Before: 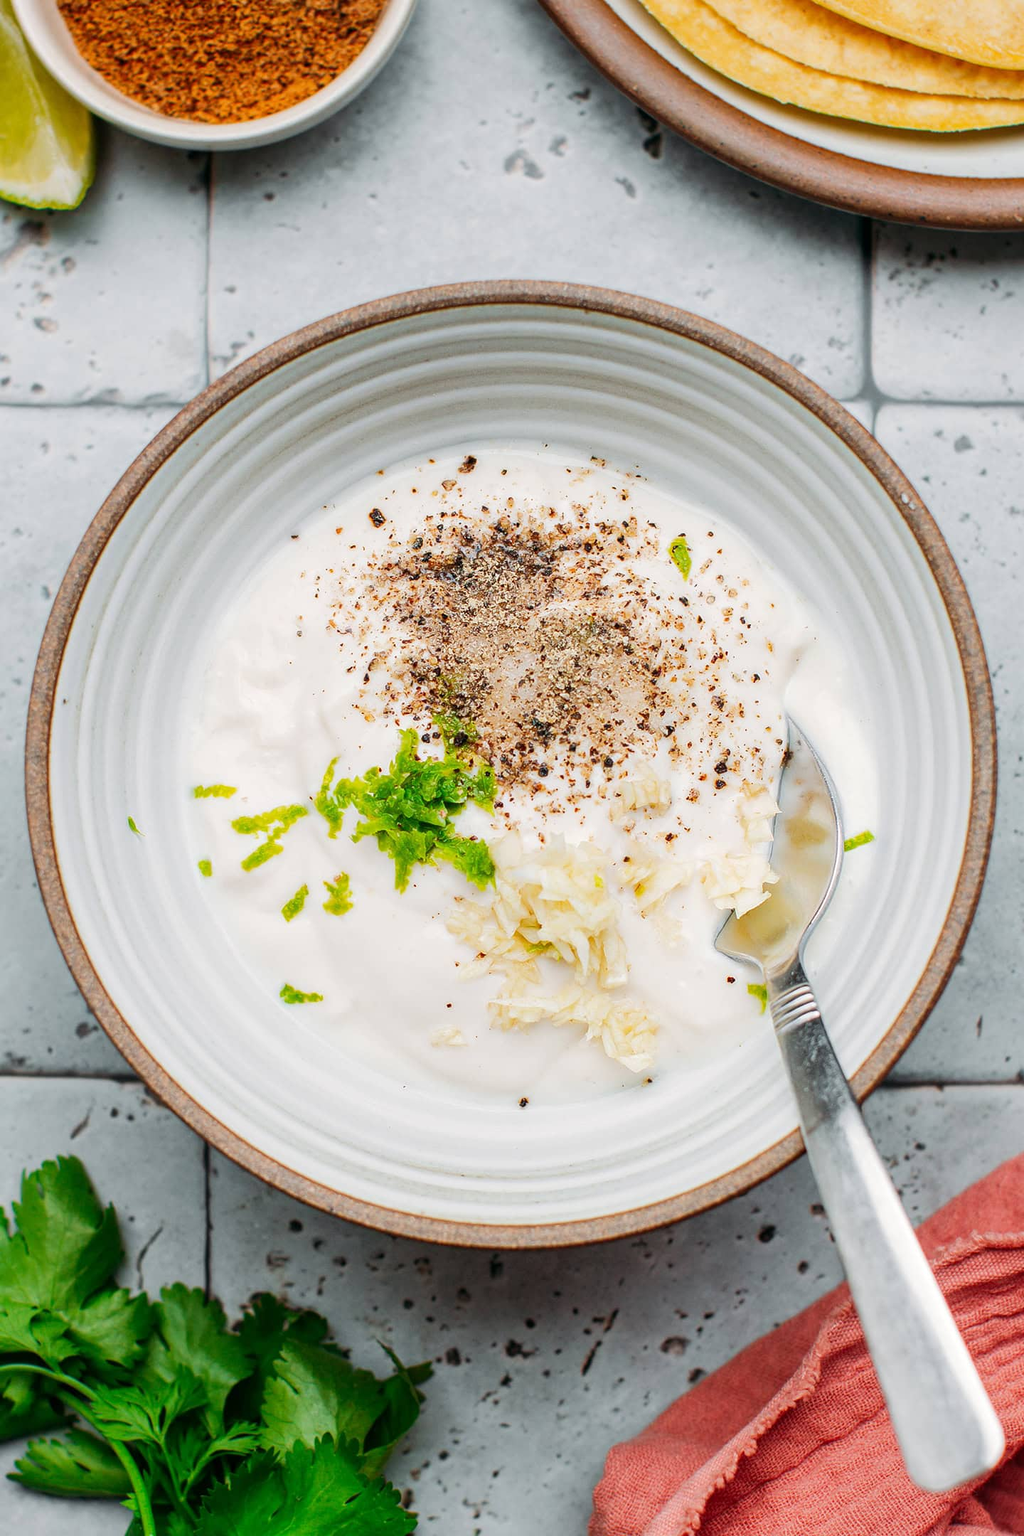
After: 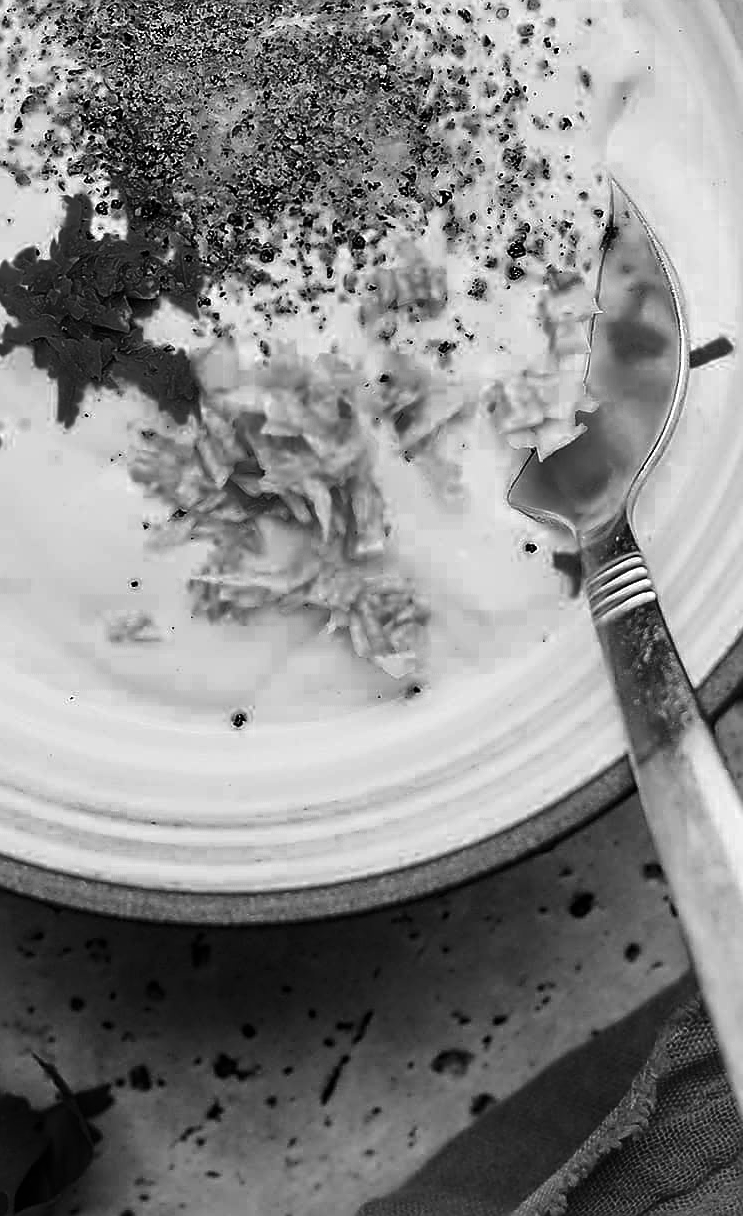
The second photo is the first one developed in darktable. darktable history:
sharpen: radius 1.362, amount 1.257, threshold 0.849
crop: left 34.551%, top 38.461%, right 13.815%, bottom 5.239%
color zones: curves: ch0 [(0.287, 0.048) (0.493, 0.484) (0.737, 0.816)]; ch1 [(0, 0) (0.143, 0) (0.286, 0) (0.429, 0) (0.571, 0) (0.714, 0) (0.857, 0)]
contrast brightness saturation: contrast 0.104, brightness -0.273, saturation 0.142
